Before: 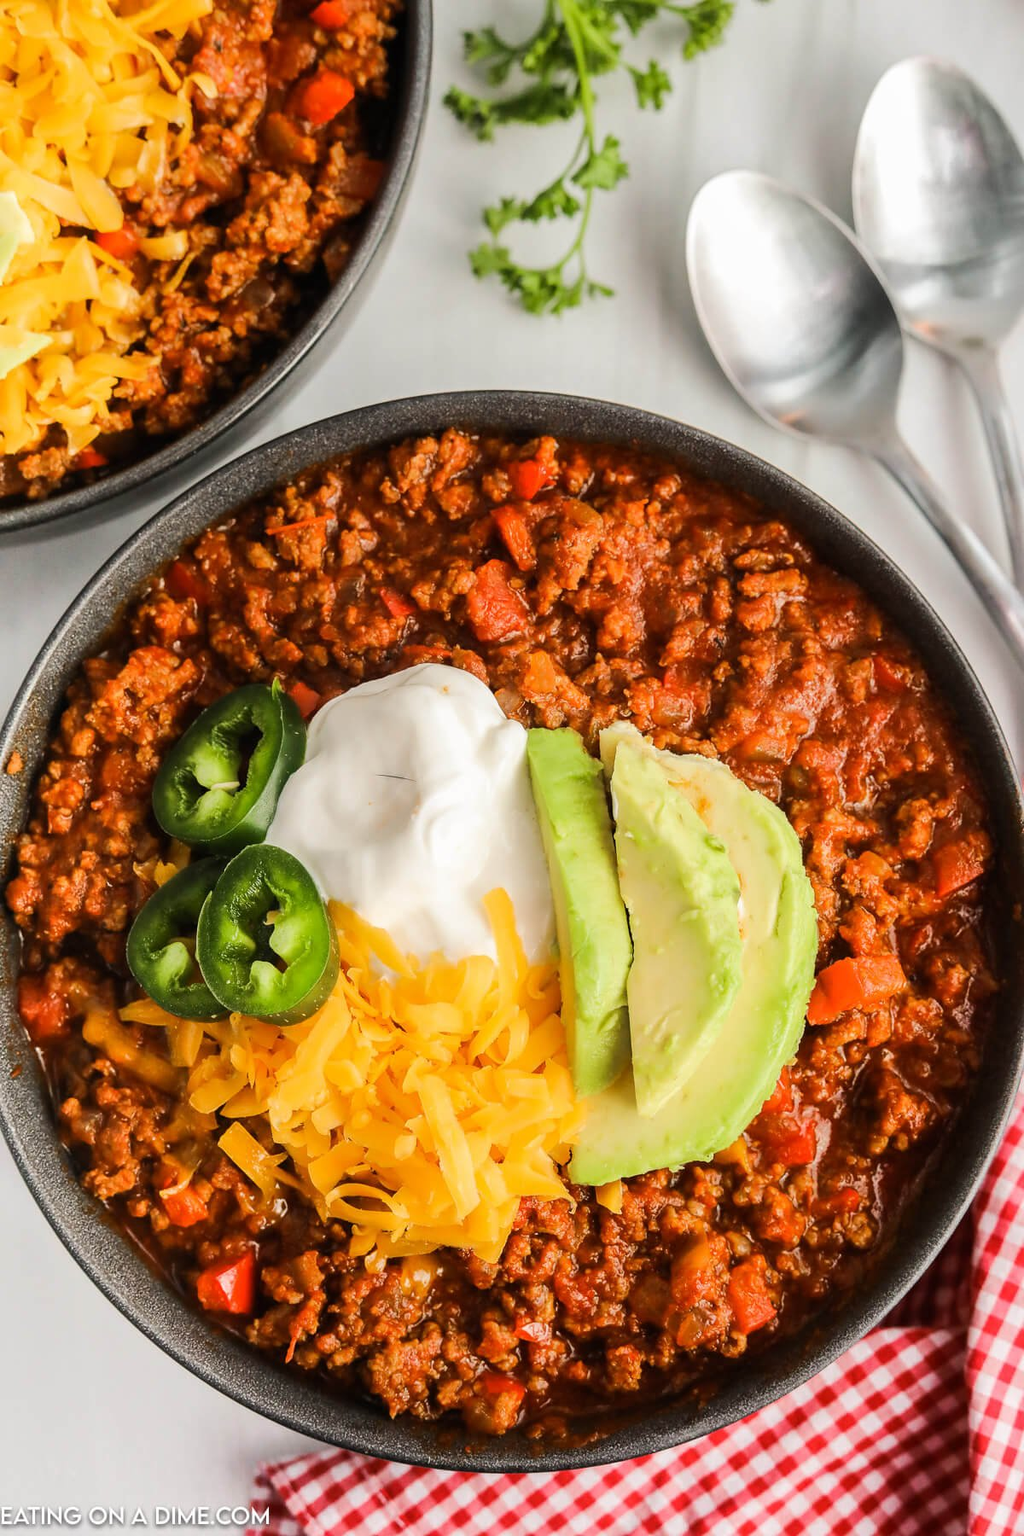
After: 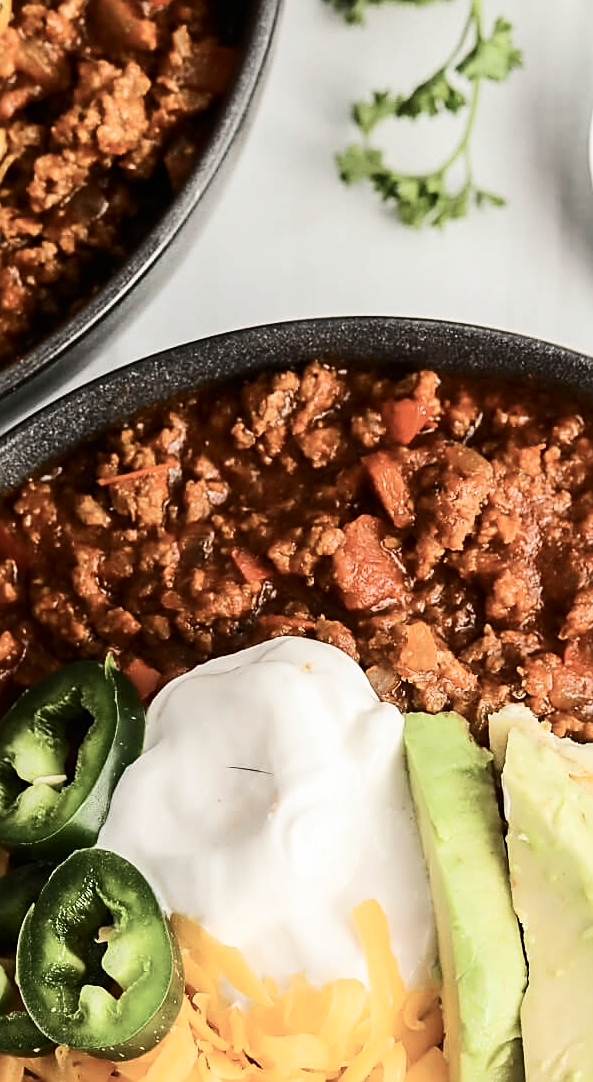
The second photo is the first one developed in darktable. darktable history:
contrast brightness saturation: contrast 0.252, saturation -0.322
sharpen: on, module defaults
crop: left 17.864%, top 7.862%, right 32.666%, bottom 31.994%
